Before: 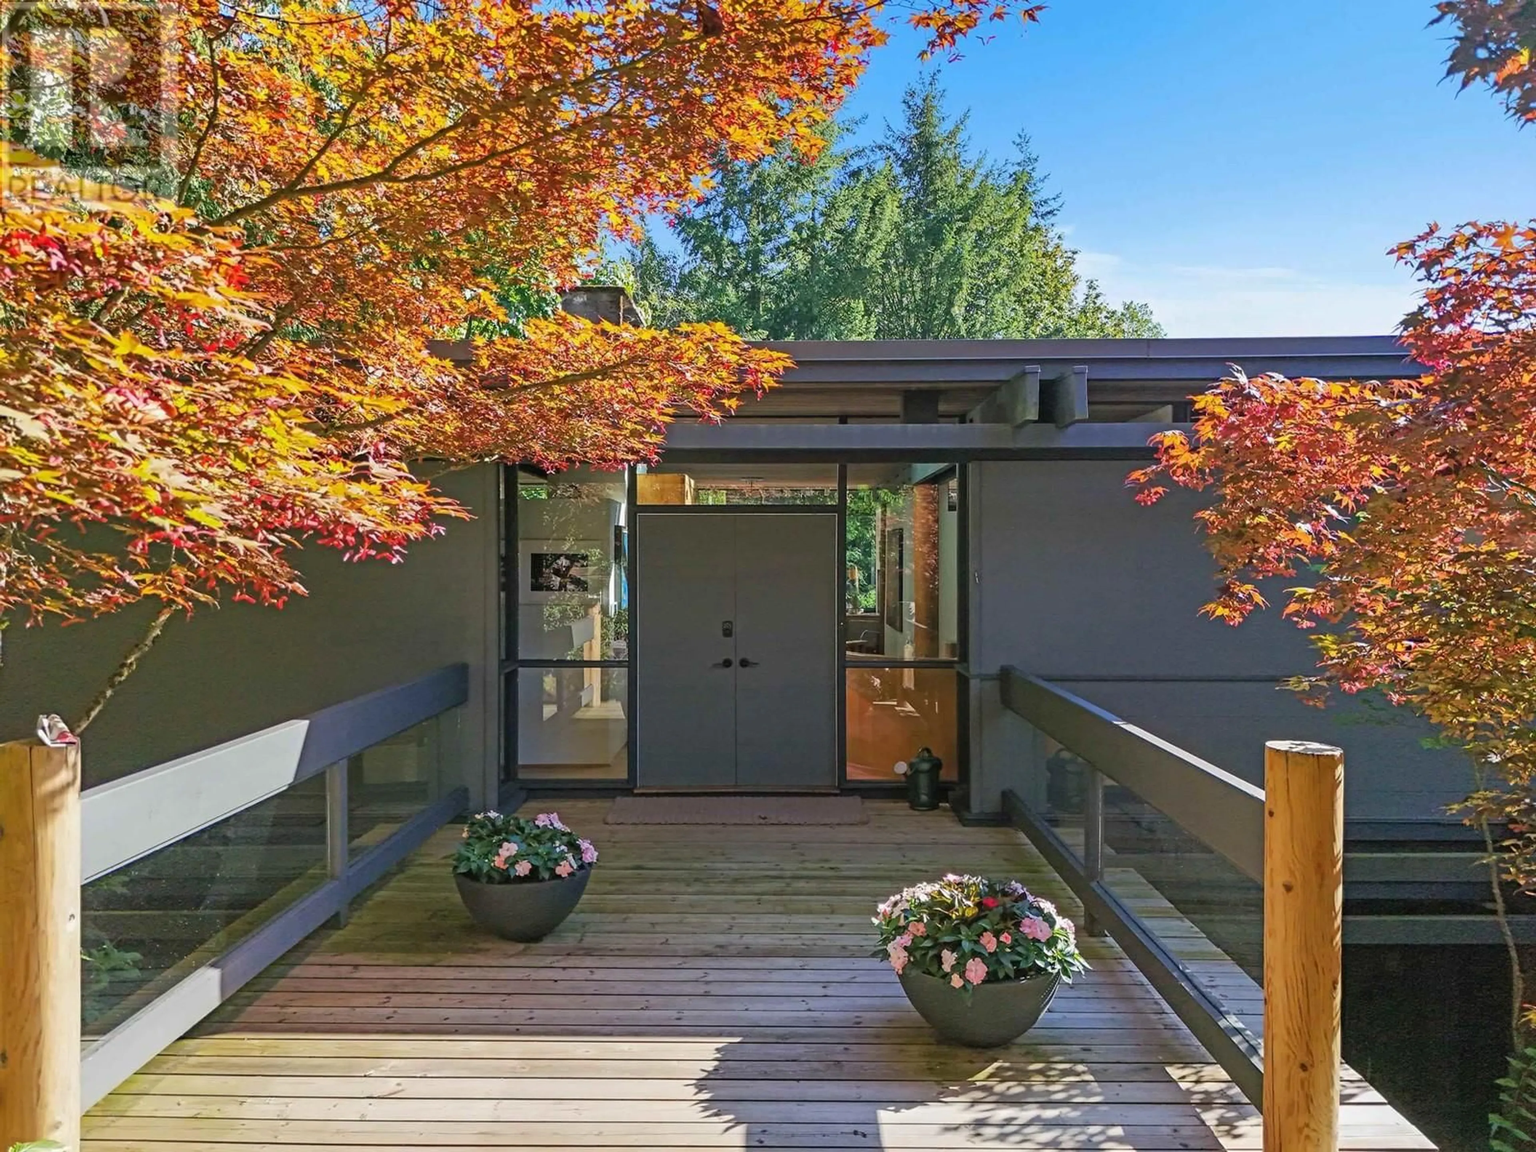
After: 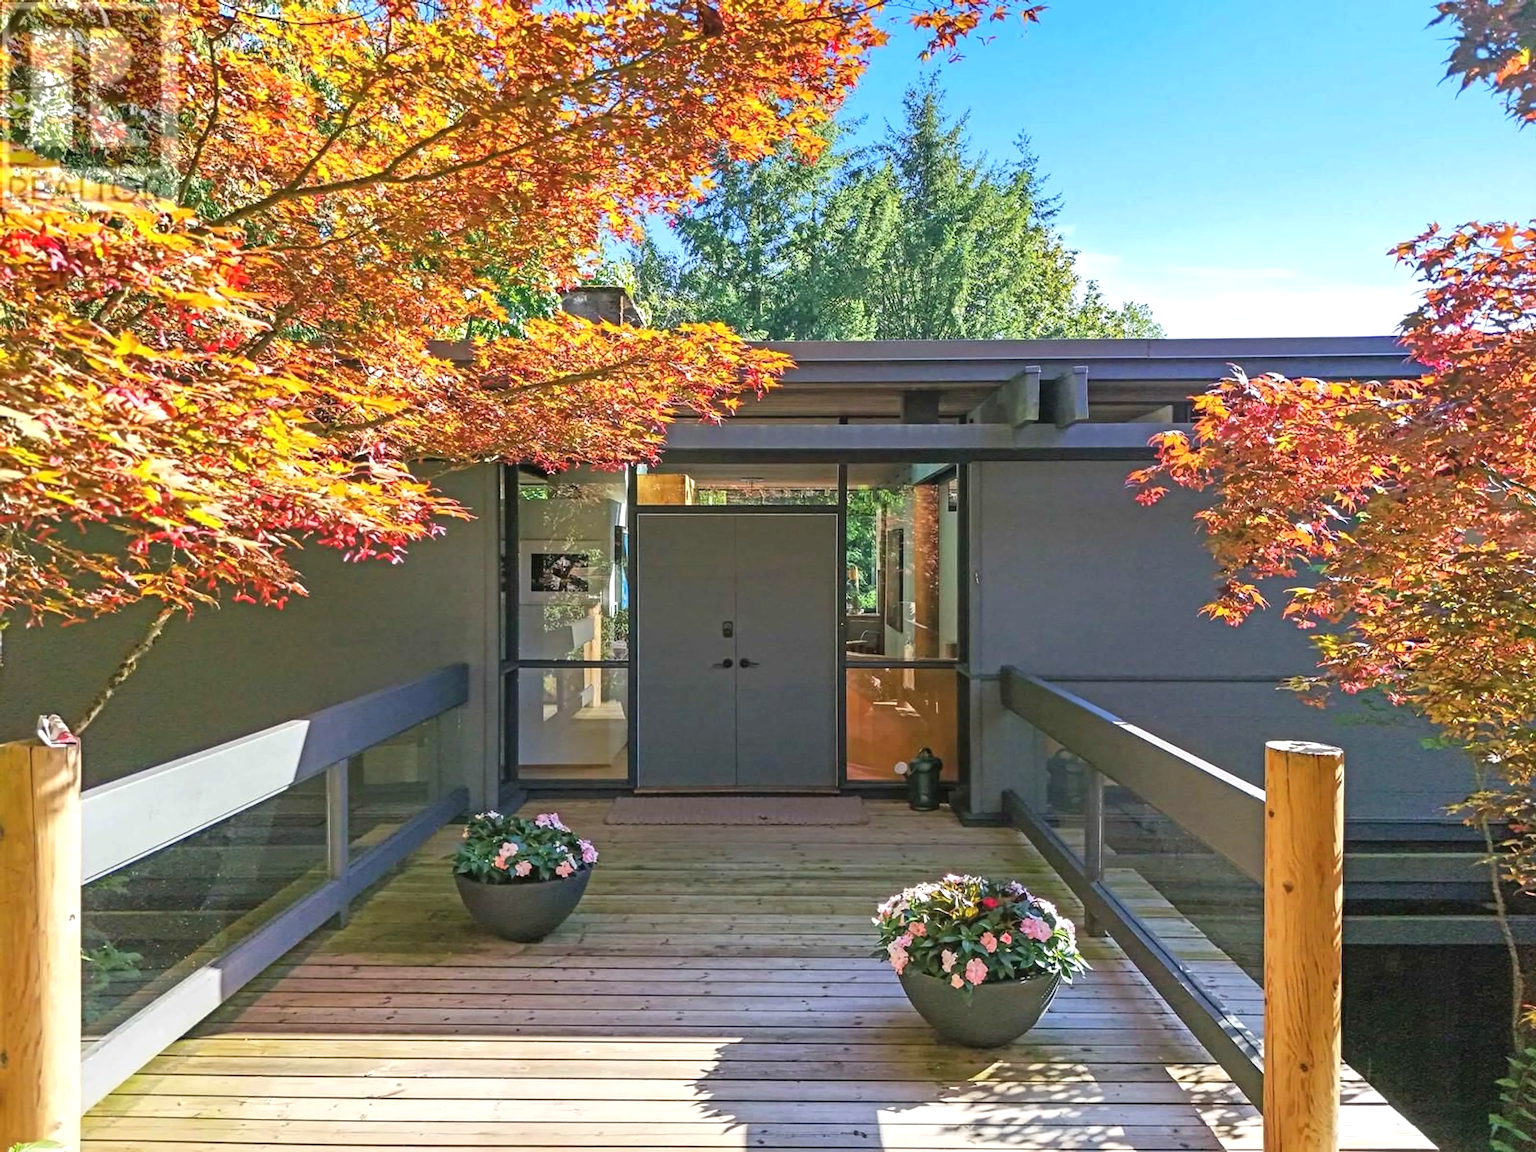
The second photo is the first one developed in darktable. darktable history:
exposure: exposure 0.549 EV, compensate highlight preservation false
